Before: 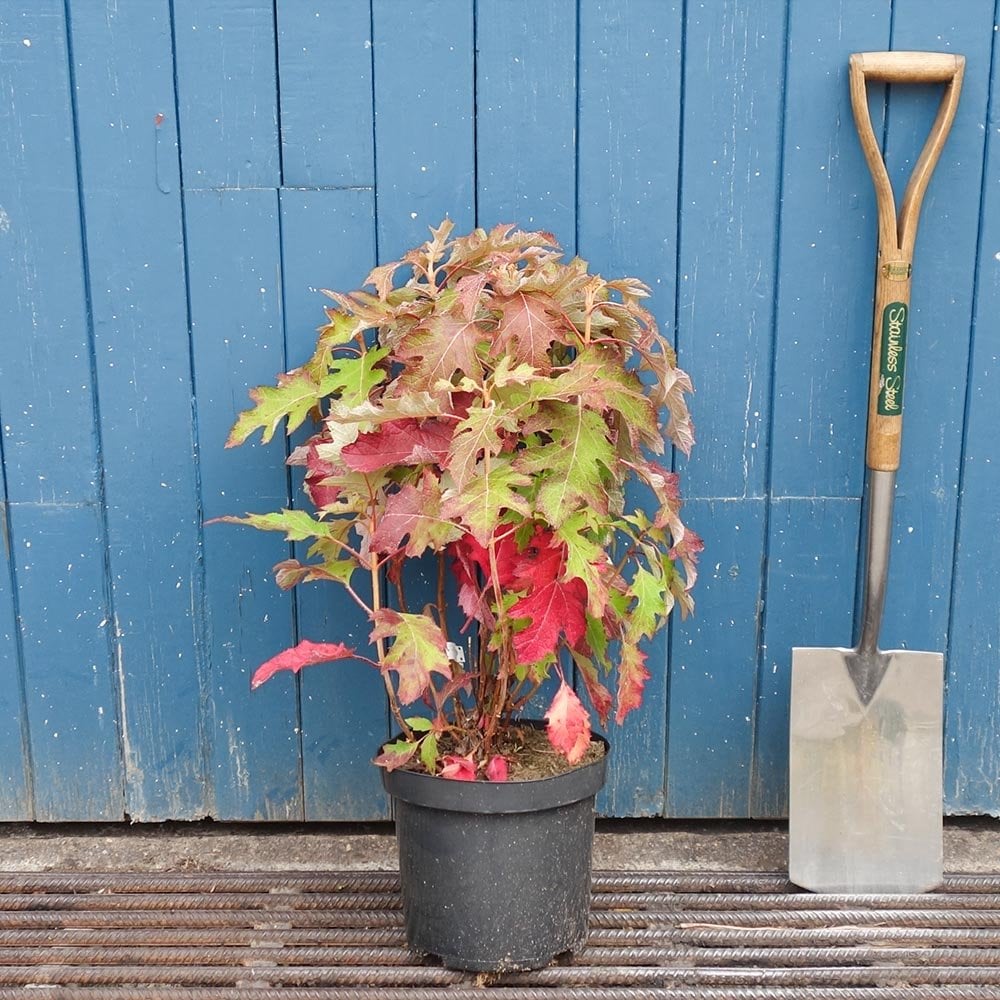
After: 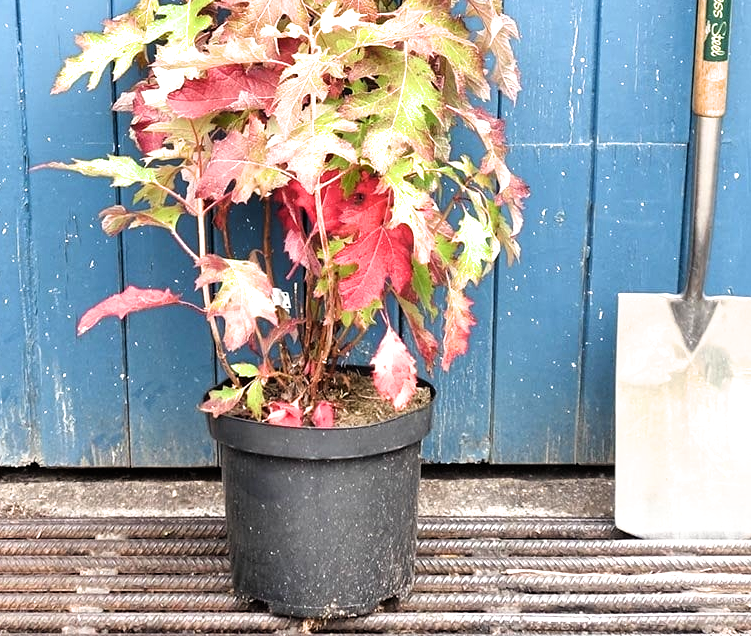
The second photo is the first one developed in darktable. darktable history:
crop and rotate: left 17.466%, top 35.466%, right 7.405%, bottom 0.896%
filmic rgb: black relative exposure -8.28 EV, white relative exposure 2.2 EV, target white luminance 99.979%, hardness 7.05, latitude 75.75%, contrast 1.32, highlights saturation mix -2.33%, shadows ↔ highlights balance 30%
exposure: exposure 0.571 EV, compensate highlight preservation false
tone equalizer: edges refinement/feathering 500, mask exposure compensation -1.25 EV, preserve details no
